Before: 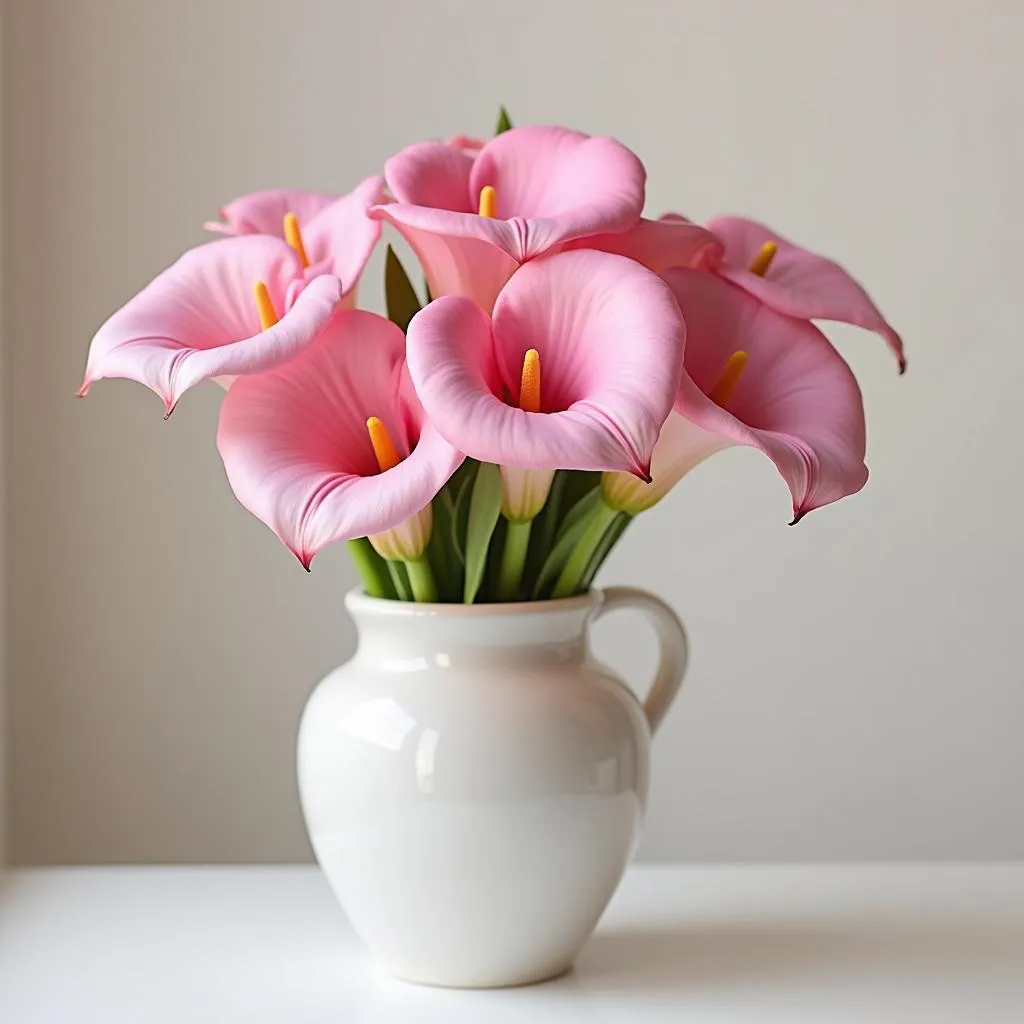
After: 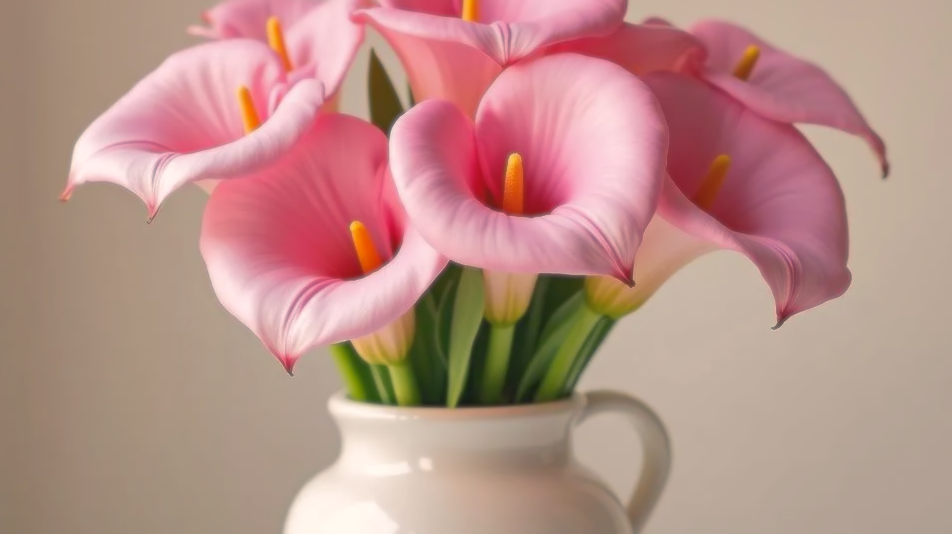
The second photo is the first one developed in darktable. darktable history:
crop: left 1.744%, top 19.225%, right 5.069%, bottom 28.357%
color balance rgb: shadows lift › chroma 5.41%, shadows lift › hue 240°, highlights gain › chroma 3.74%, highlights gain › hue 60°, saturation formula JzAzBz (2021)
soften: size 8.67%, mix 49%
shadows and highlights: shadows 60, highlights -60
